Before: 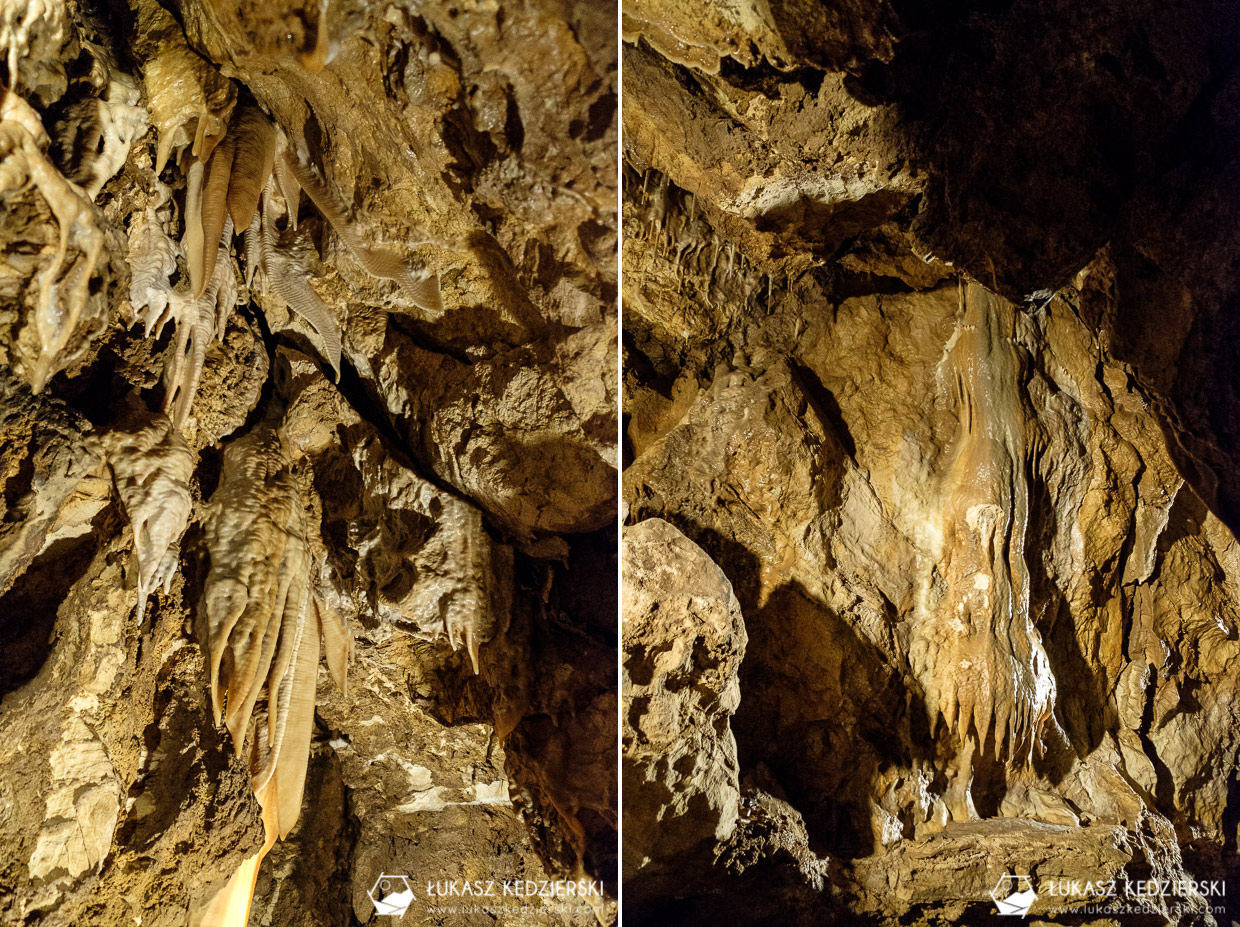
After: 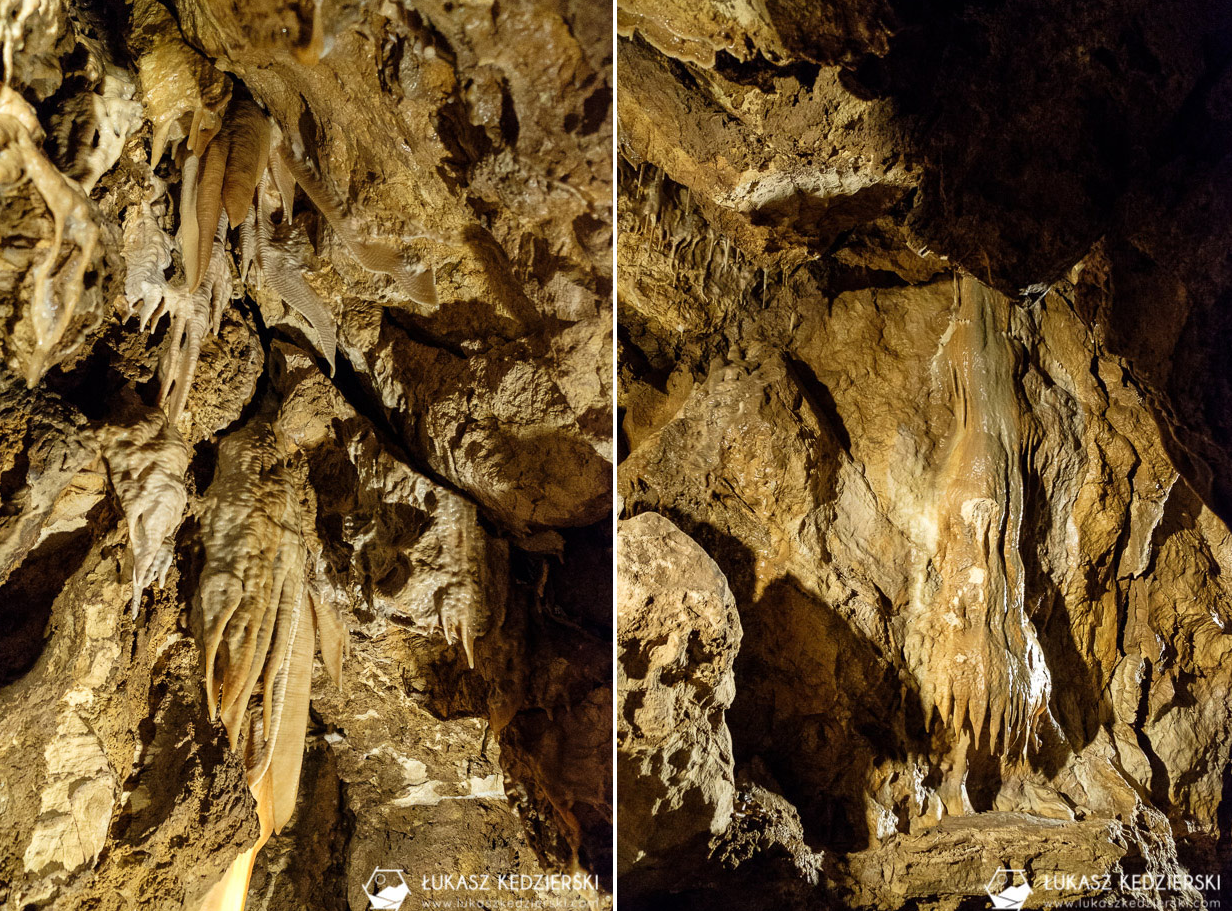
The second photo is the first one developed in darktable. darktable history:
crop: left 0.424%, top 0.752%, right 0.207%, bottom 0.924%
